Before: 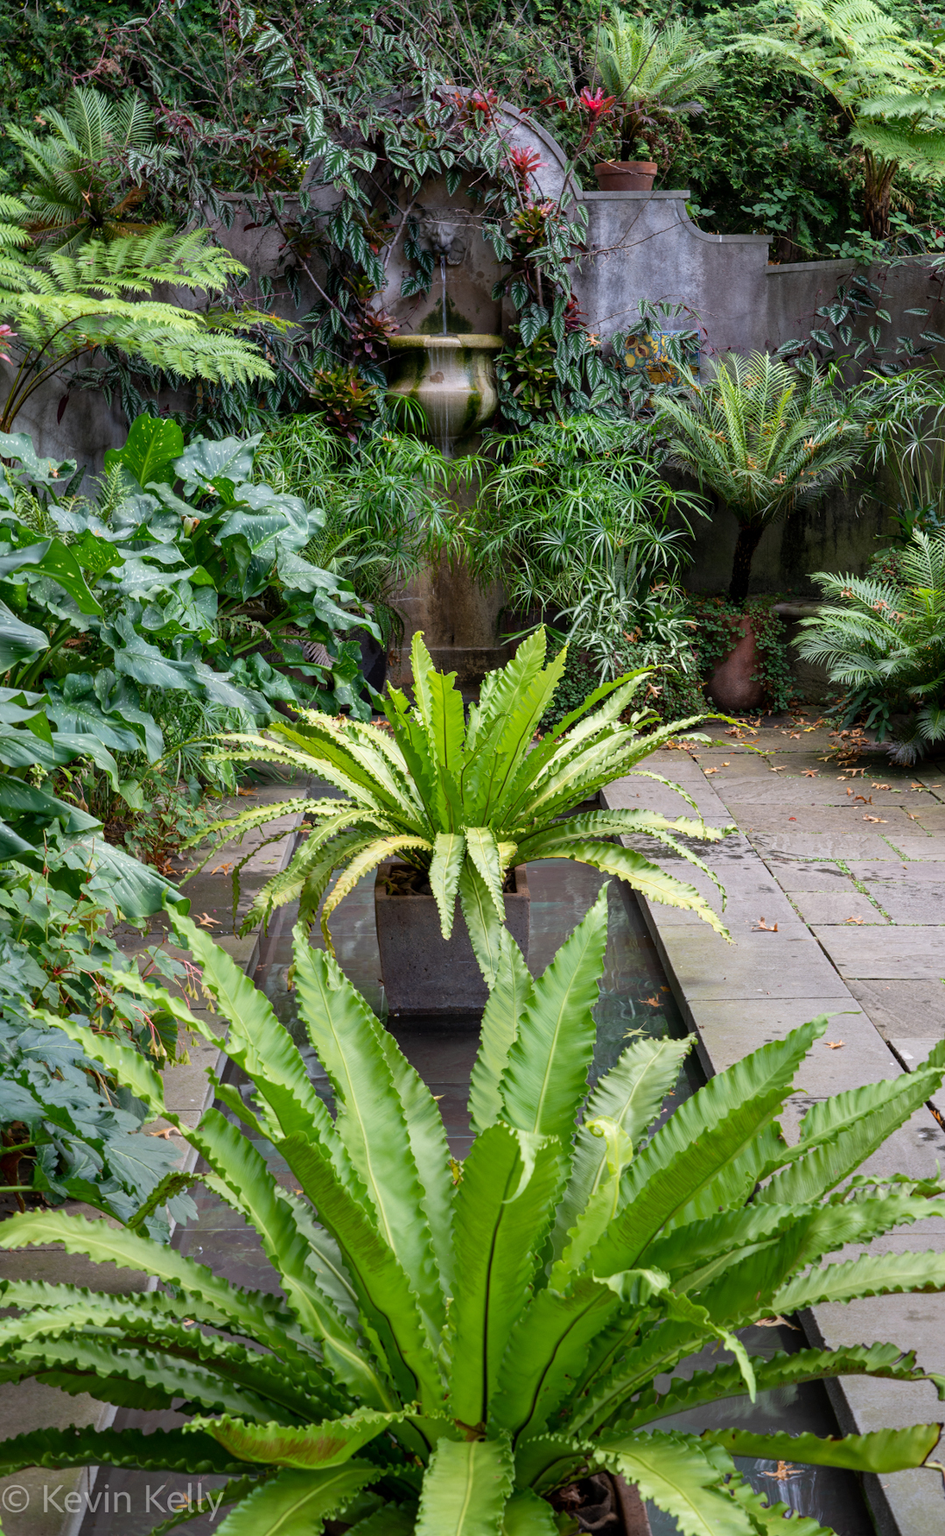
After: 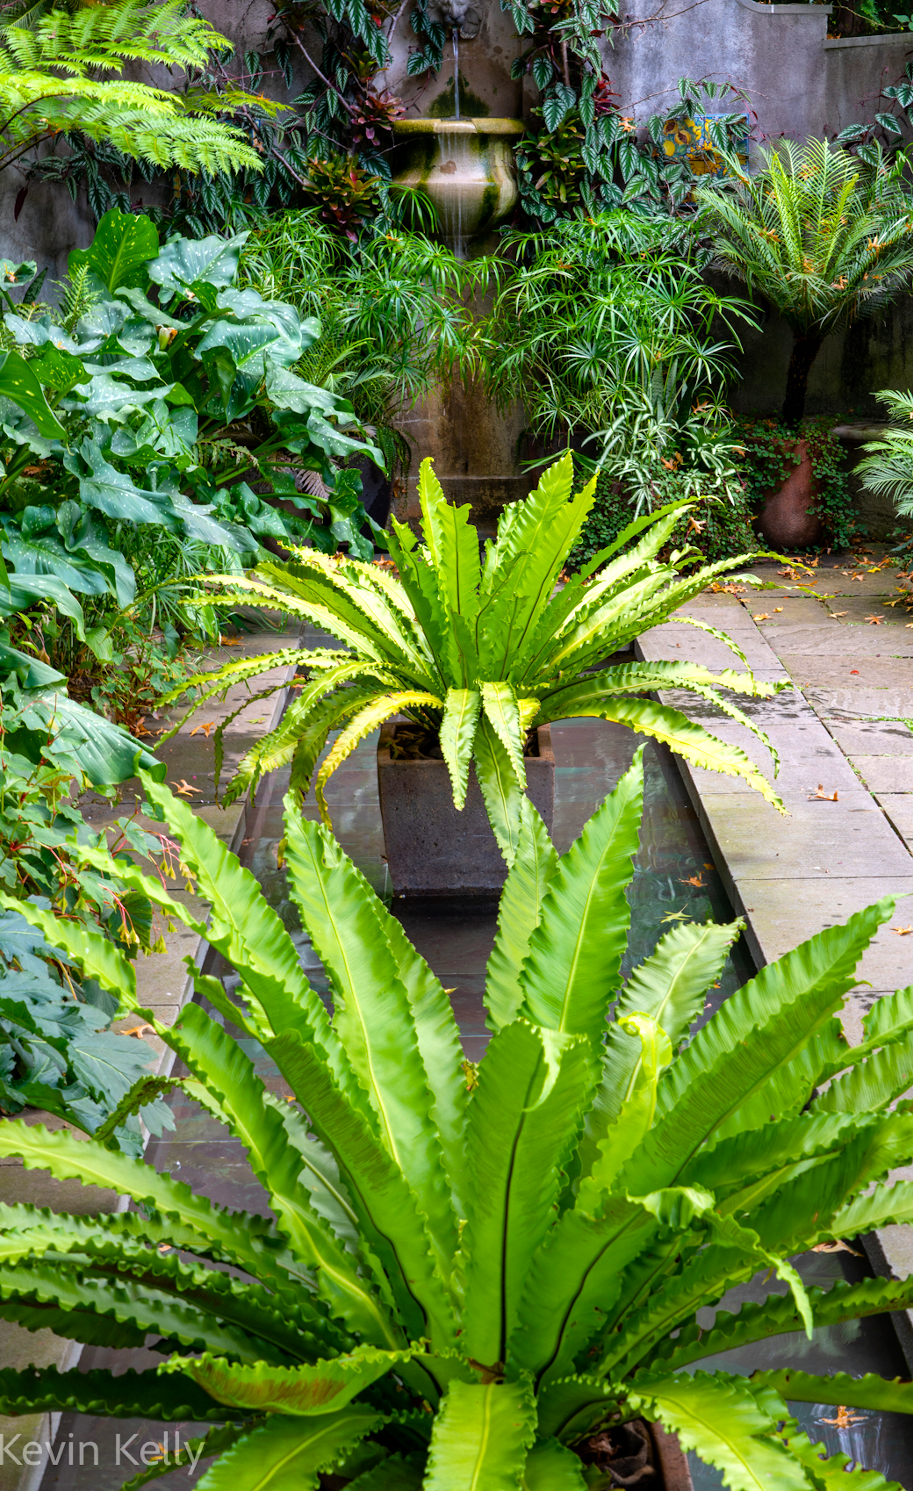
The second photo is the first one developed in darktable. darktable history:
color balance rgb: shadows lift › chroma 0.738%, shadows lift › hue 112.8°, perceptual saturation grading › global saturation 30.624%, global vibrance 20%
tone equalizer: -8 EV -0.451 EV, -7 EV -0.4 EV, -6 EV -0.346 EV, -5 EV -0.236 EV, -3 EV 0.212 EV, -2 EV 0.315 EV, -1 EV 0.368 EV, +0 EV 0.444 EV
crop and rotate: left 4.788%, top 15.035%, right 10.67%
